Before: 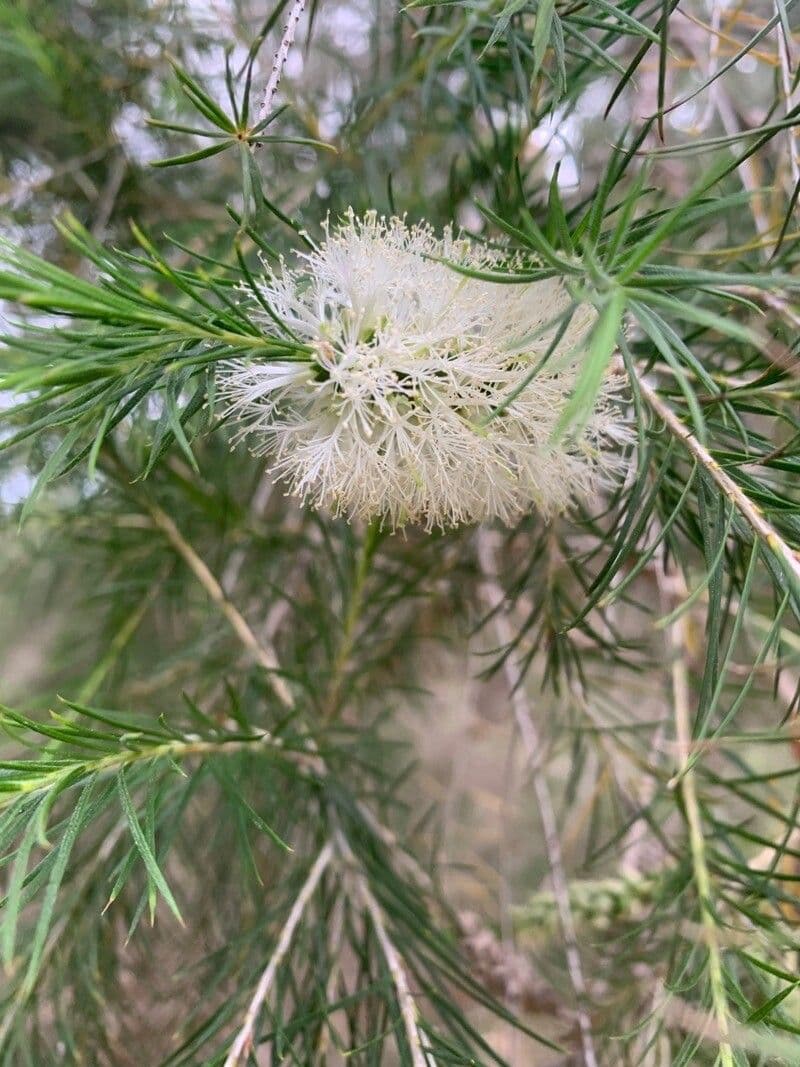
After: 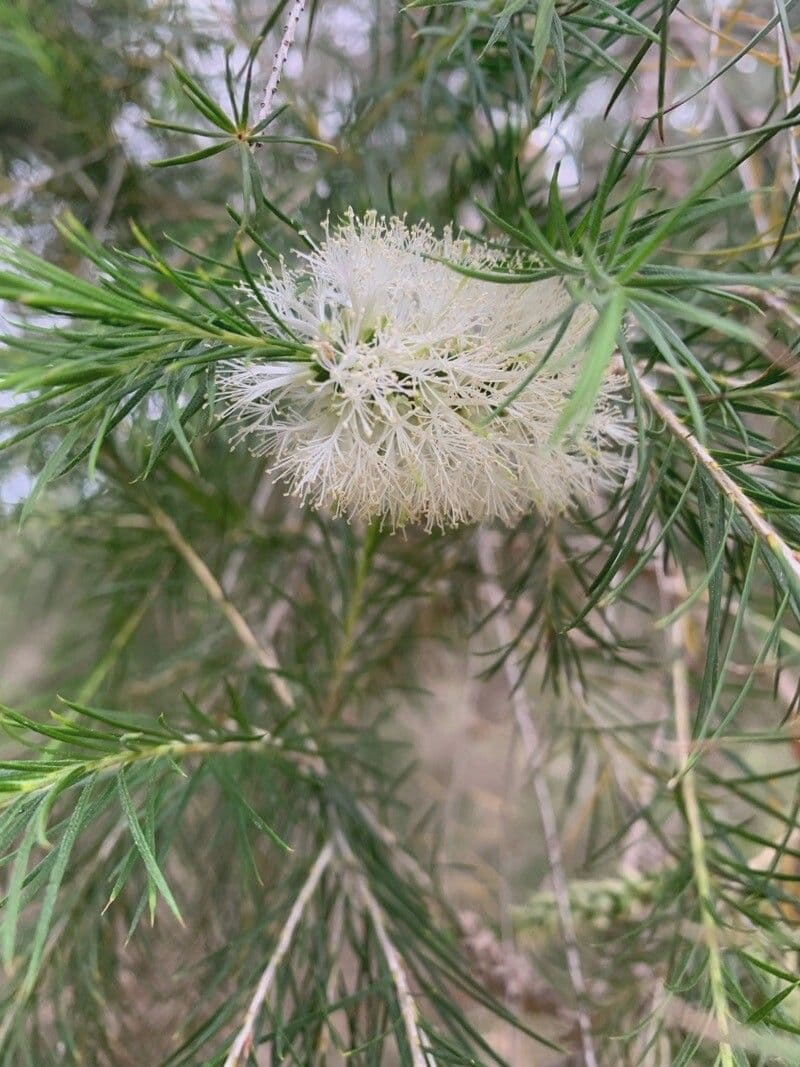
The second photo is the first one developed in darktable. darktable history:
contrast brightness saturation: contrast -0.099, saturation -0.091
